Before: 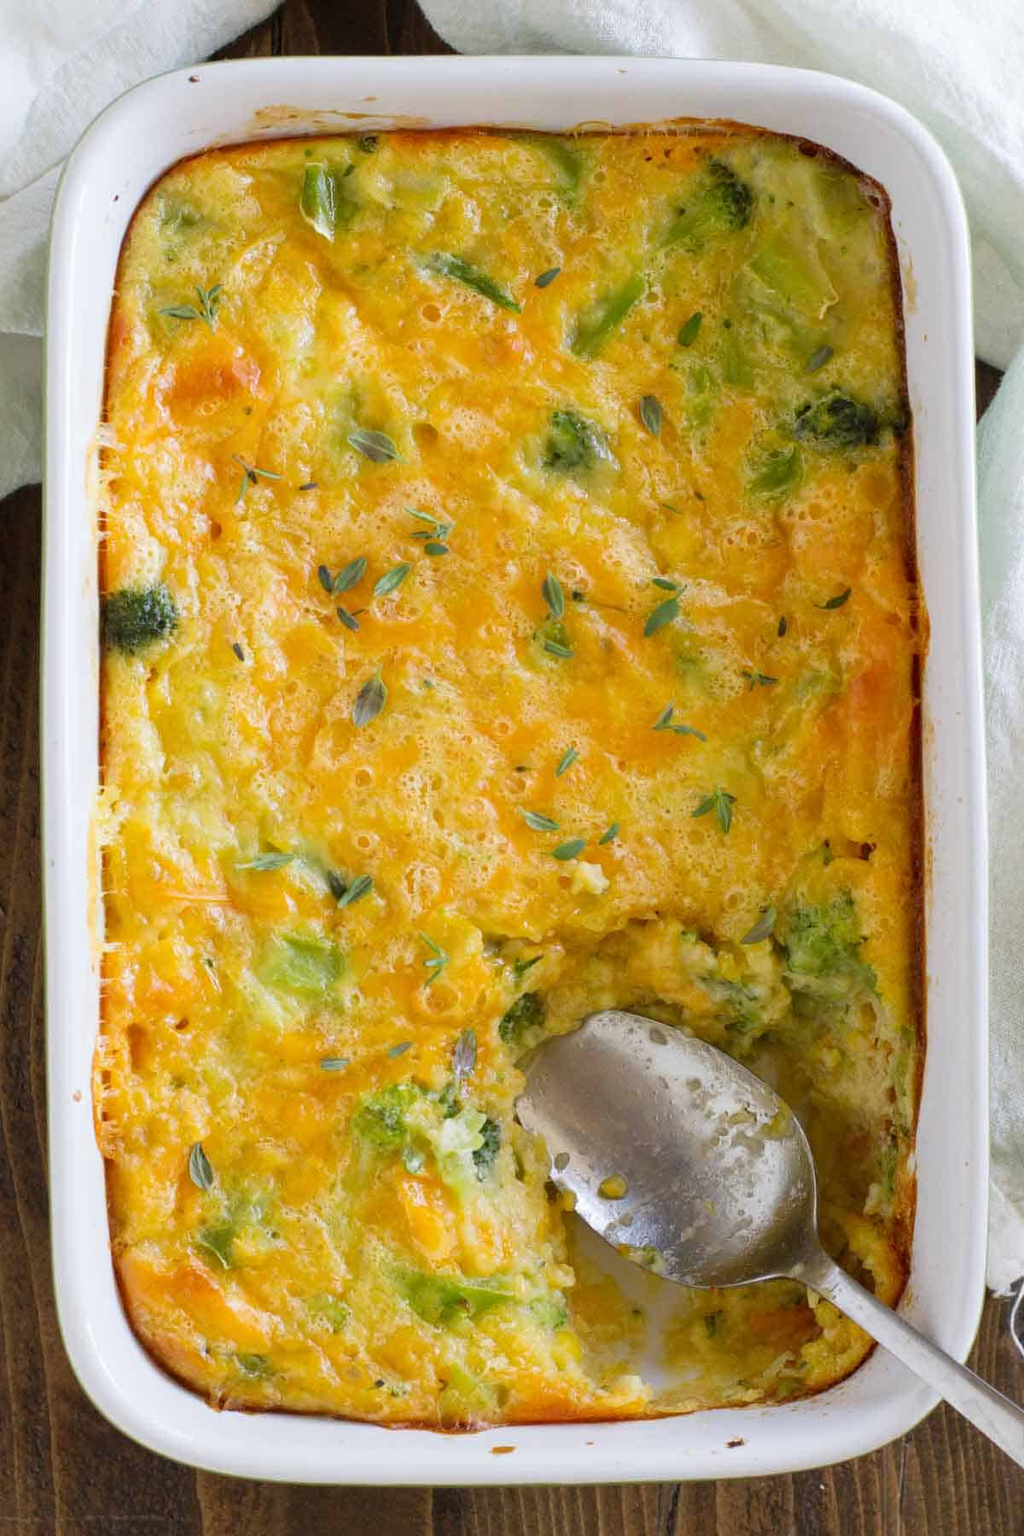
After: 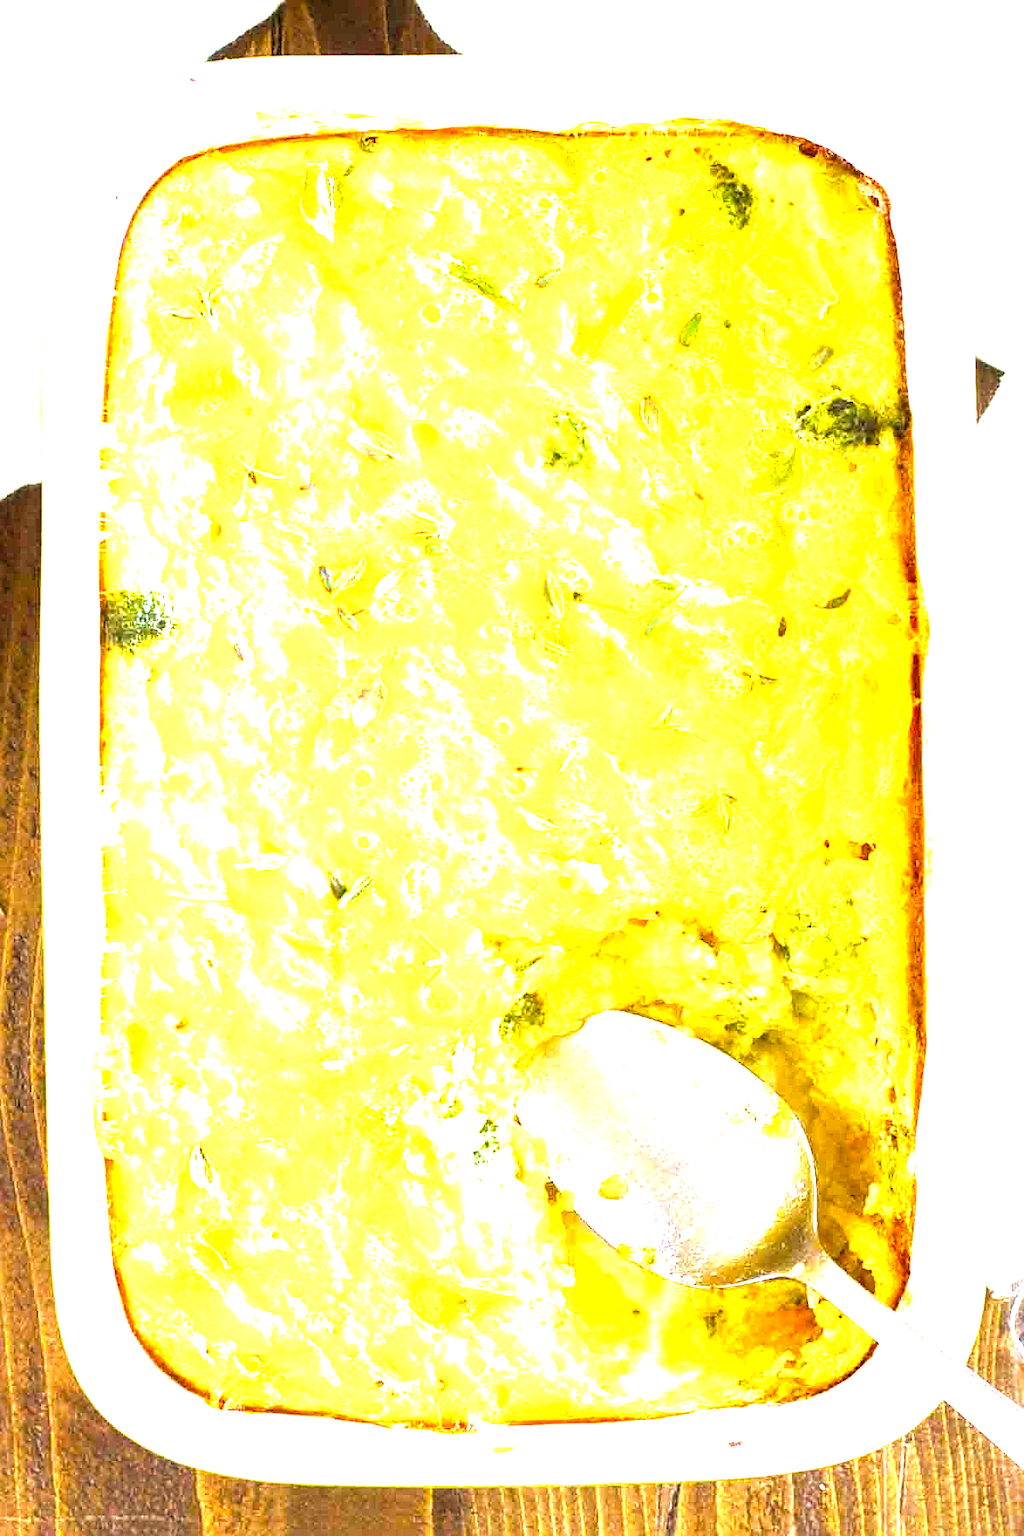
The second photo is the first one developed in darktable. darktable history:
velvia: strength 27.12%
color correction: highlights b* 0.028, saturation 0.844
haze removal: strength -0.05, compatibility mode true, adaptive false
sharpen: on, module defaults
exposure: exposure 1.996 EV, compensate exposure bias true, compensate highlight preservation false
levels: levels [0, 0.48, 0.961]
tone equalizer: edges refinement/feathering 500, mask exposure compensation -1.57 EV, preserve details no
color balance rgb: power › chroma 0.692%, power › hue 60°, global offset › luminance -0.372%, linear chroma grading › global chroma 14.453%, perceptual saturation grading › global saturation 29.94%, perceptual brilliance grading › global brilliance 30.728%
